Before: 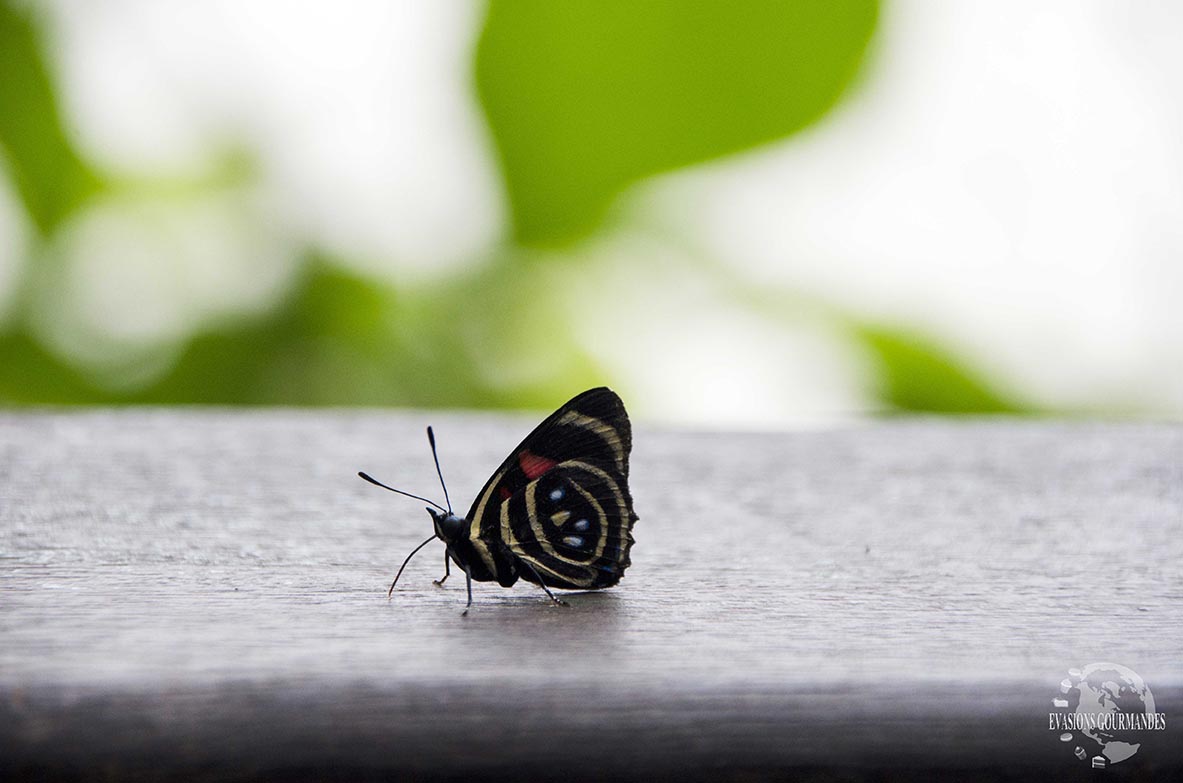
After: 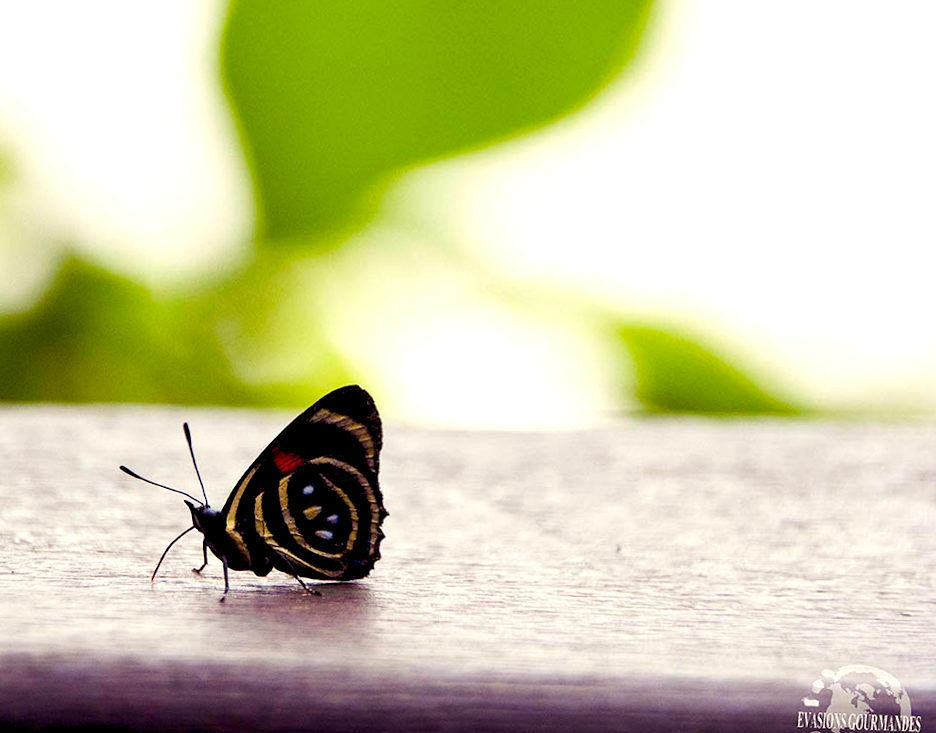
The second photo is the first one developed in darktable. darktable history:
rotate and perspective: rotation 0.062°, lens shift (vertical) 0.115, lens shift (horizontal) -0.133, crop left 0.047, crop right 0.94, crop top 0.061, crop bottom 0.94
color balance rgb: shadows lift › luminance -21.66%, shadows lift › chroma 8.98%, shadows lift › hue 283.37°, power › chroma 1.55%, power › hue 25.59°, highlights gain › luminance 6.08%, highlights gain › chroma 2.55%, highlights gain › hue 90°, global offset › luminance -0.87%, perceptual saturation grading › global saturation 27.49%, perceptual saturation grading › highlights -28.39%, perceptual saturation grading › mid-tones 15.22%, perceptual saturation grading › shadows 33.98%, perceptual brilliance grading › highlights 10%, perceptual brilliance grading › mid-tones 5%
crop: left 16.145%
